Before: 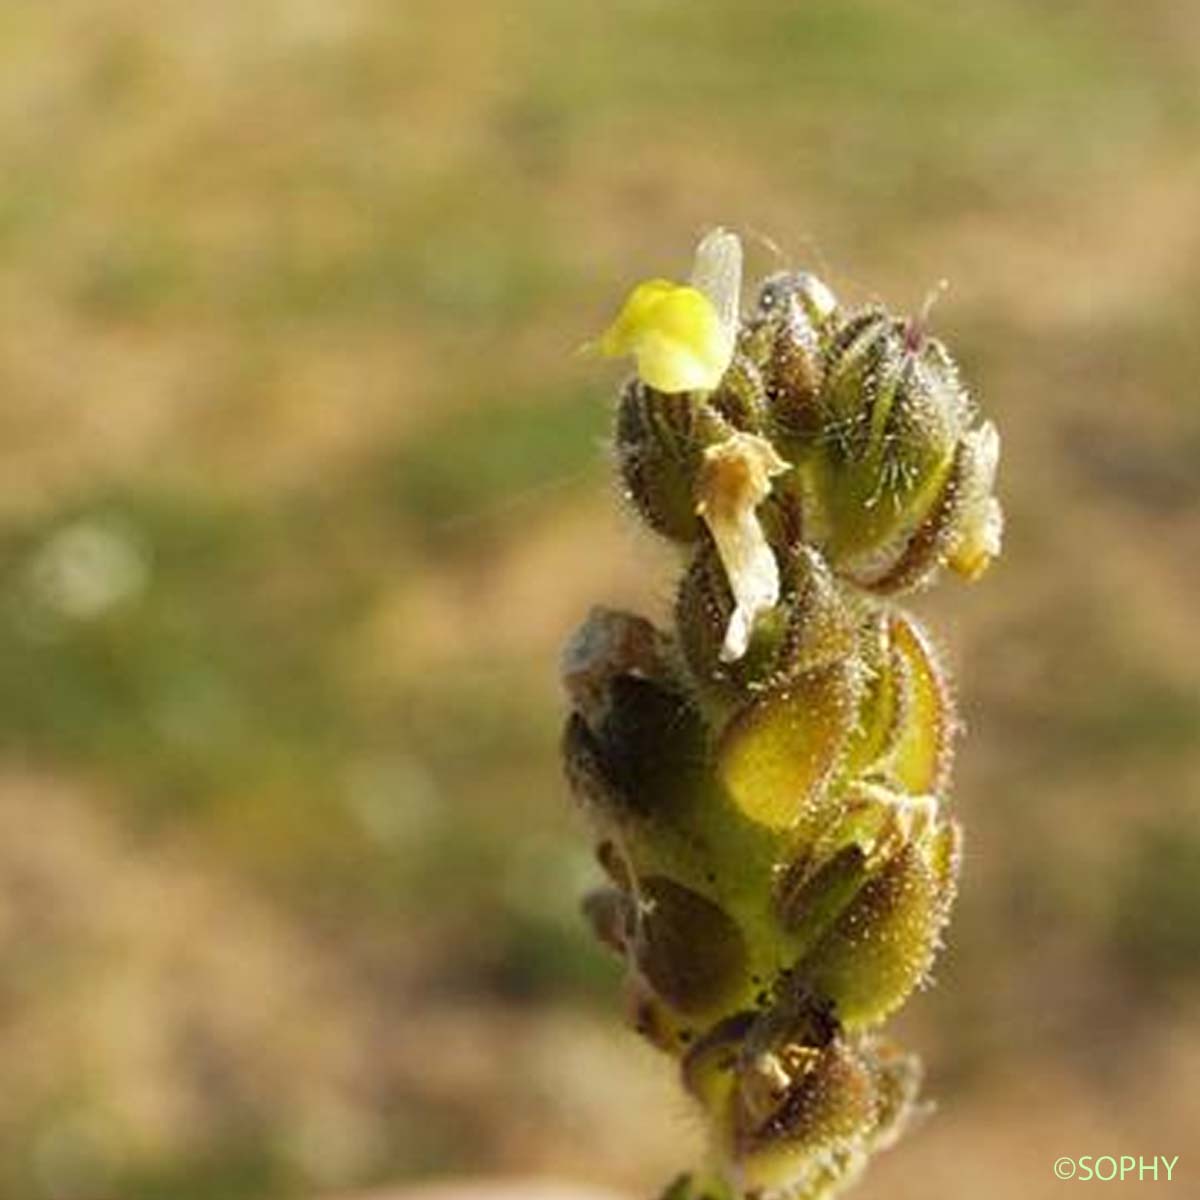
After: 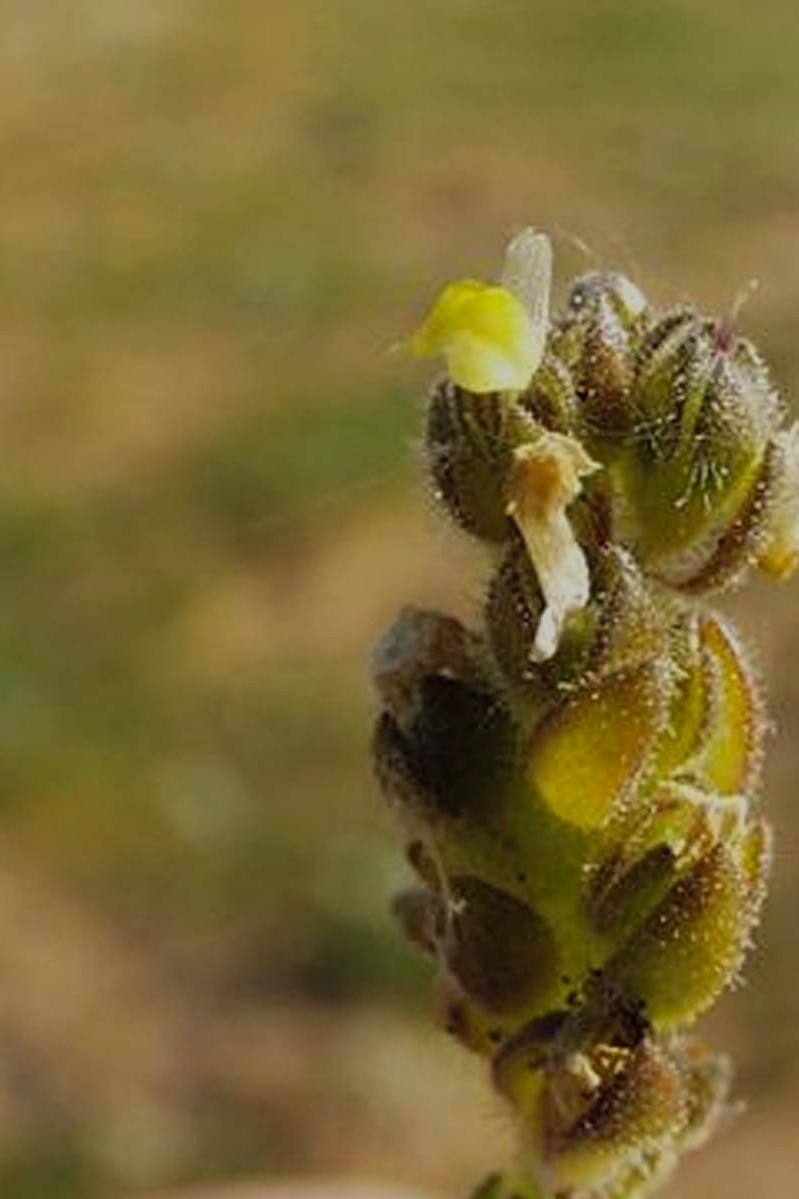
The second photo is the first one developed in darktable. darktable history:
exposure: exposure -0.931 EV, compensate exposure bias true, compensate highlight preservation false
crop and rotate: left 15.88%, right 17.458%
contrast brightness saturation: contrast 0.031, brightness 0.062, saturation 0.124
sharpen: amount 0.213
